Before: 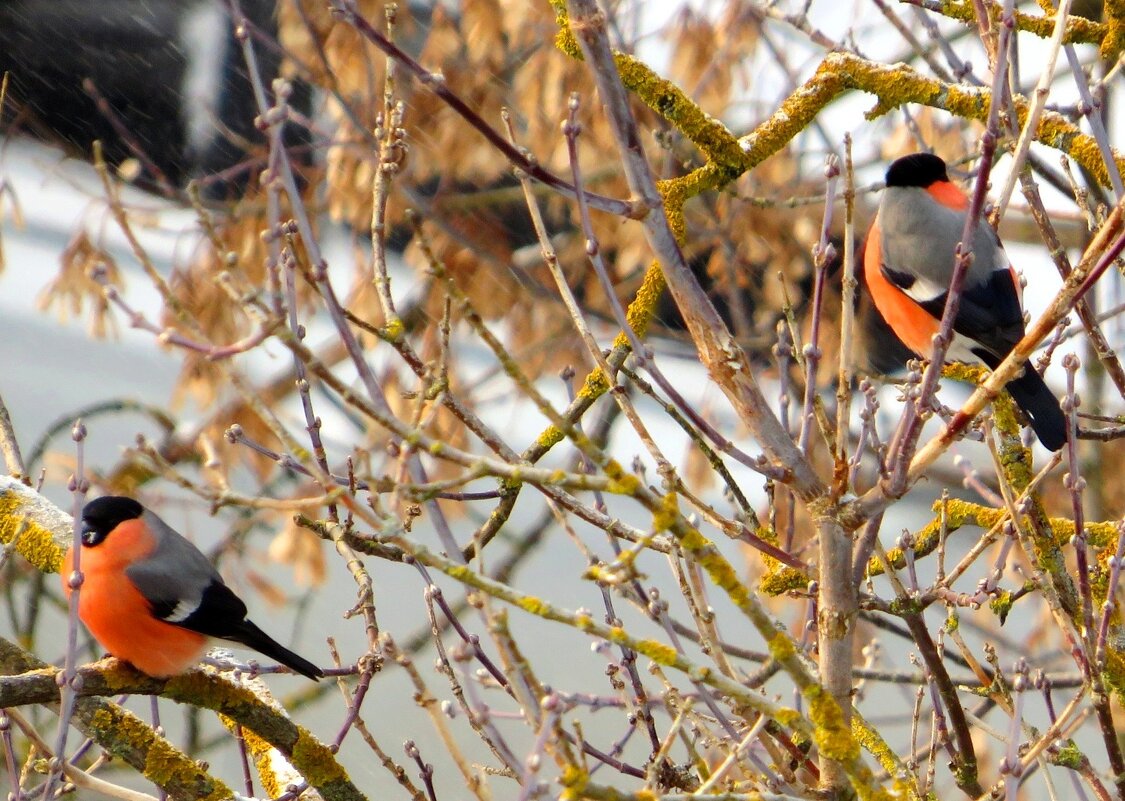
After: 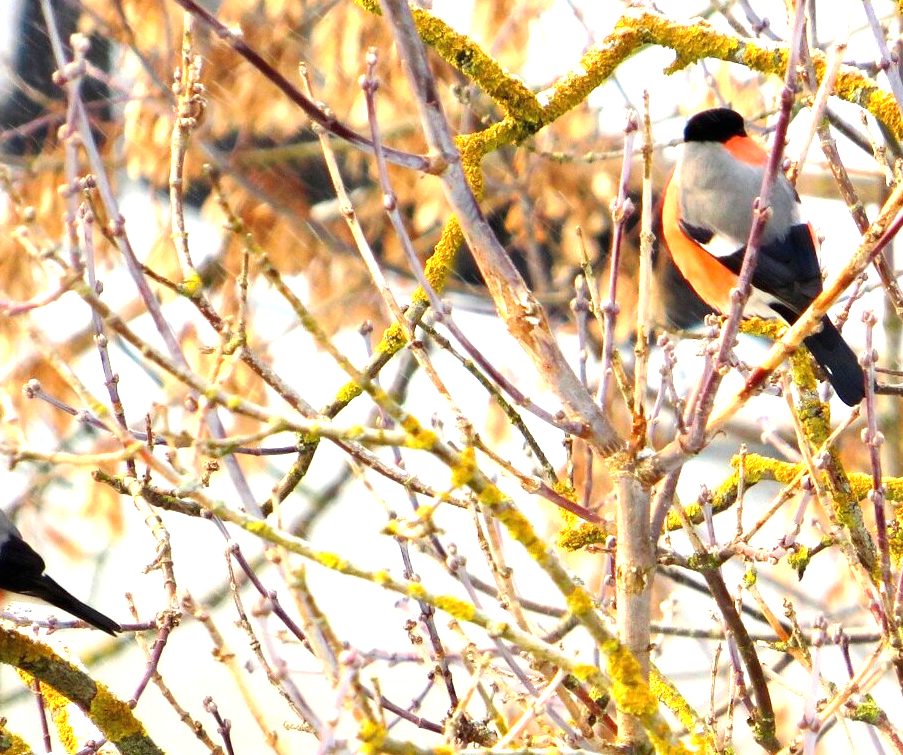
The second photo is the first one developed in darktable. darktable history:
exposure: black level correction 0, exposure 1.2 EV, compensate exposure bias true, compensate highlight preservation false
crop and rotate: left 18.002%, top 5.727%, right 1.717%
